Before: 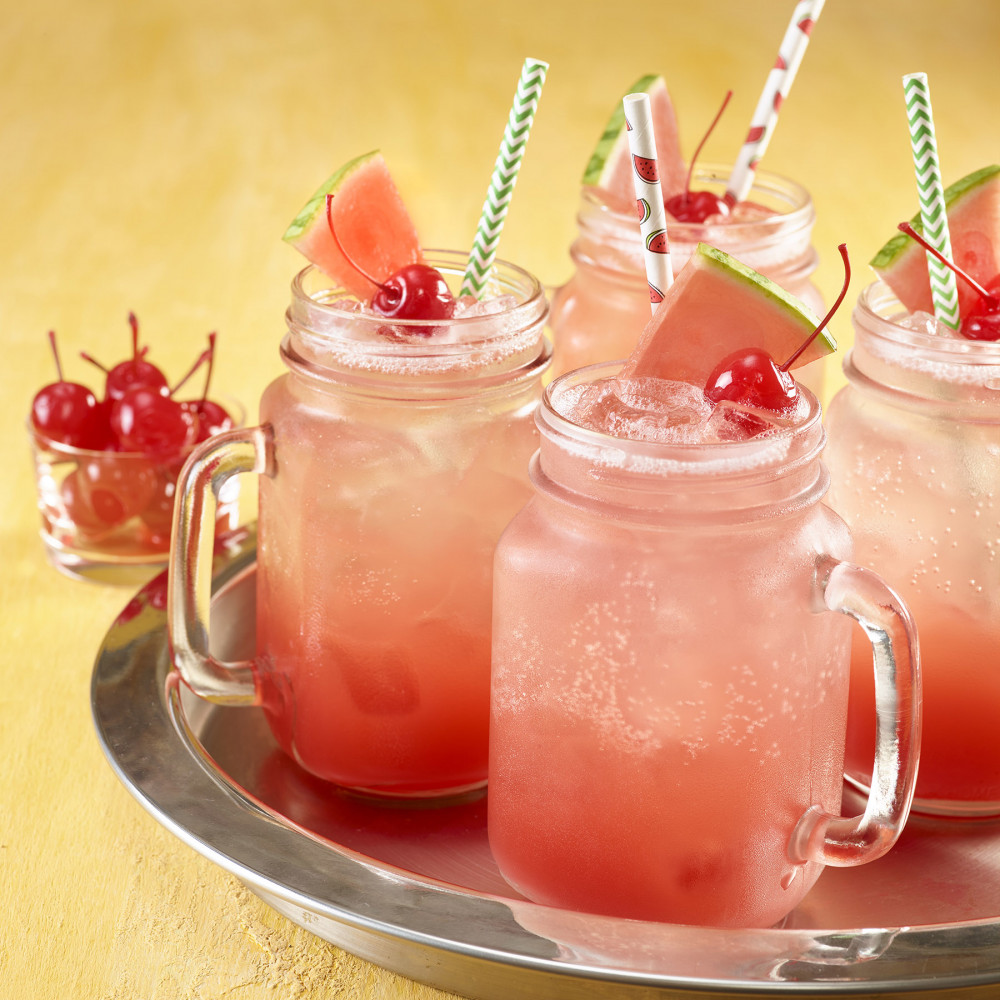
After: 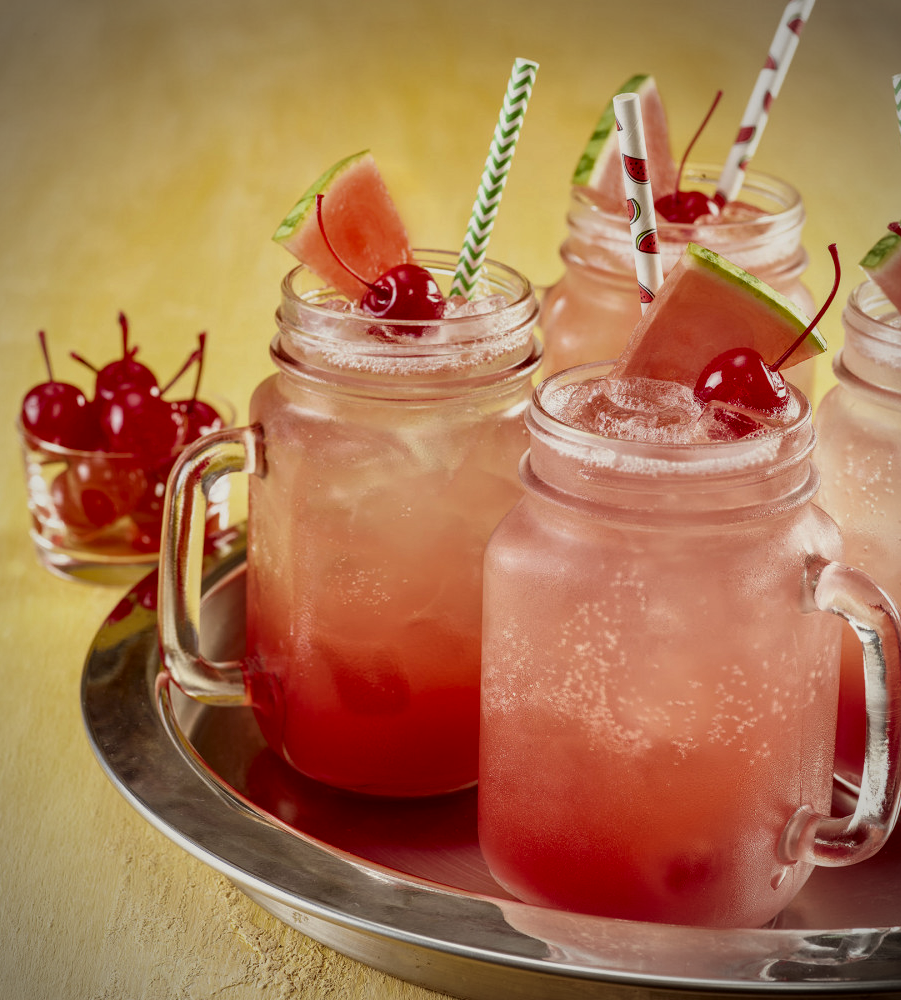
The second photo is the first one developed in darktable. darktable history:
crop and rotate: left 1.088%, right 8.807%
exposure: black level correction 0, exposure -0.766 EV, compensate highlight preservation false
local contrast: highlights 60%, shadows 60%, detail 160%
color correction: highlights a* -0.95, highlights b* 4.5, shadows a* 3.55
contrast brightness saturation: contrast 0.04, saturation 0.16
vignetting: on, module defaults
